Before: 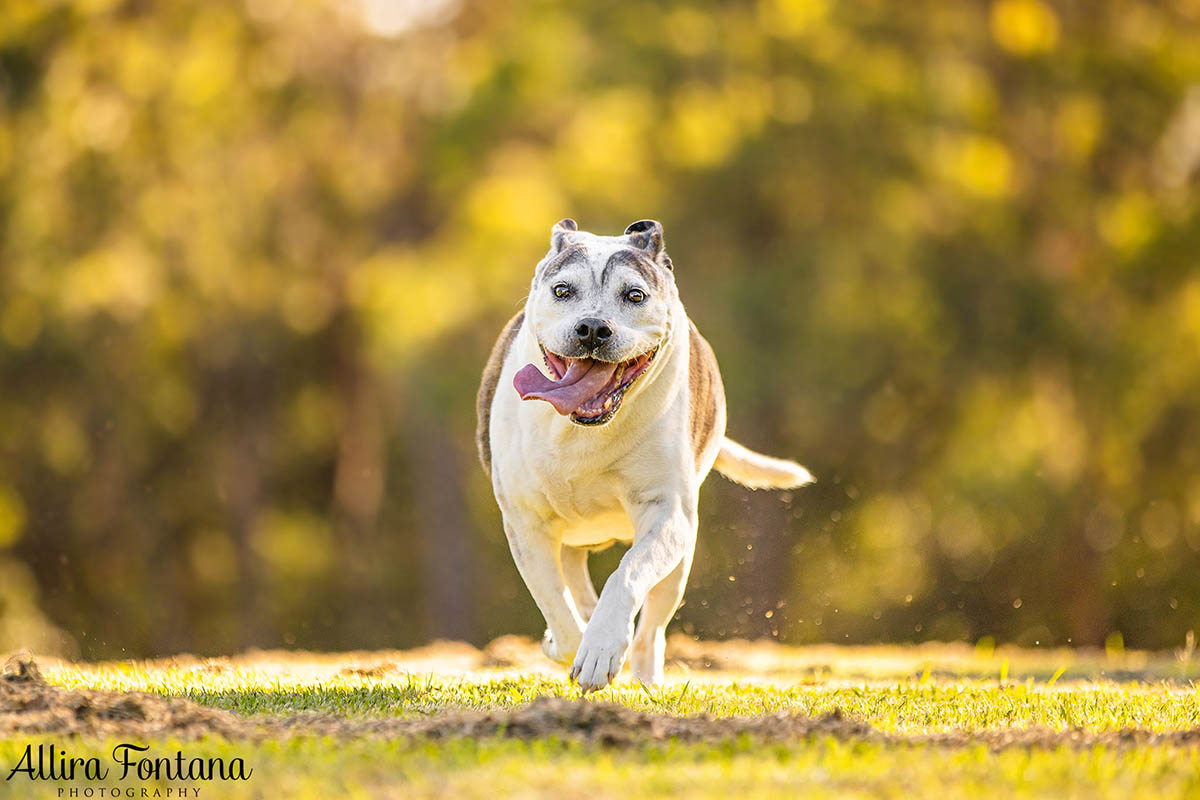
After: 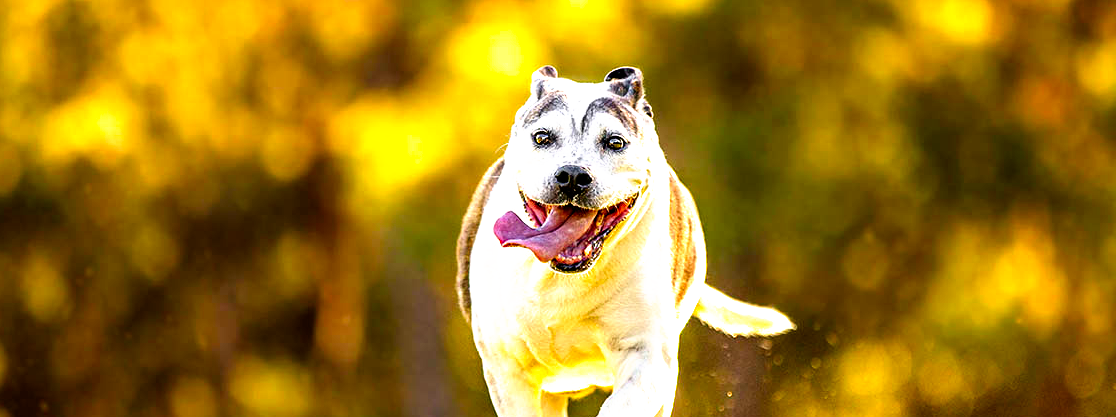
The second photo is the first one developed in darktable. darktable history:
filmic rgb: black relative exposure -8.2 EV, white relative exposure 2.2 EV, threshold 3 EV, hardness 7.11, latitude 85.74%, contrast 1.696, highlights saturation mix -4%, shadows ↔ highlights balance -2.69%, preserve chrominance no, color science v5 (2021), contrast in shadows safe, contrast in highlights safe, enable highlight reconstruction true
crop: left 1.744%, top 19.225%, right 5.069%, bottom 28.357%
color contrast: green-magenta contrast 1.2, blue-yellow contrast 1.2
